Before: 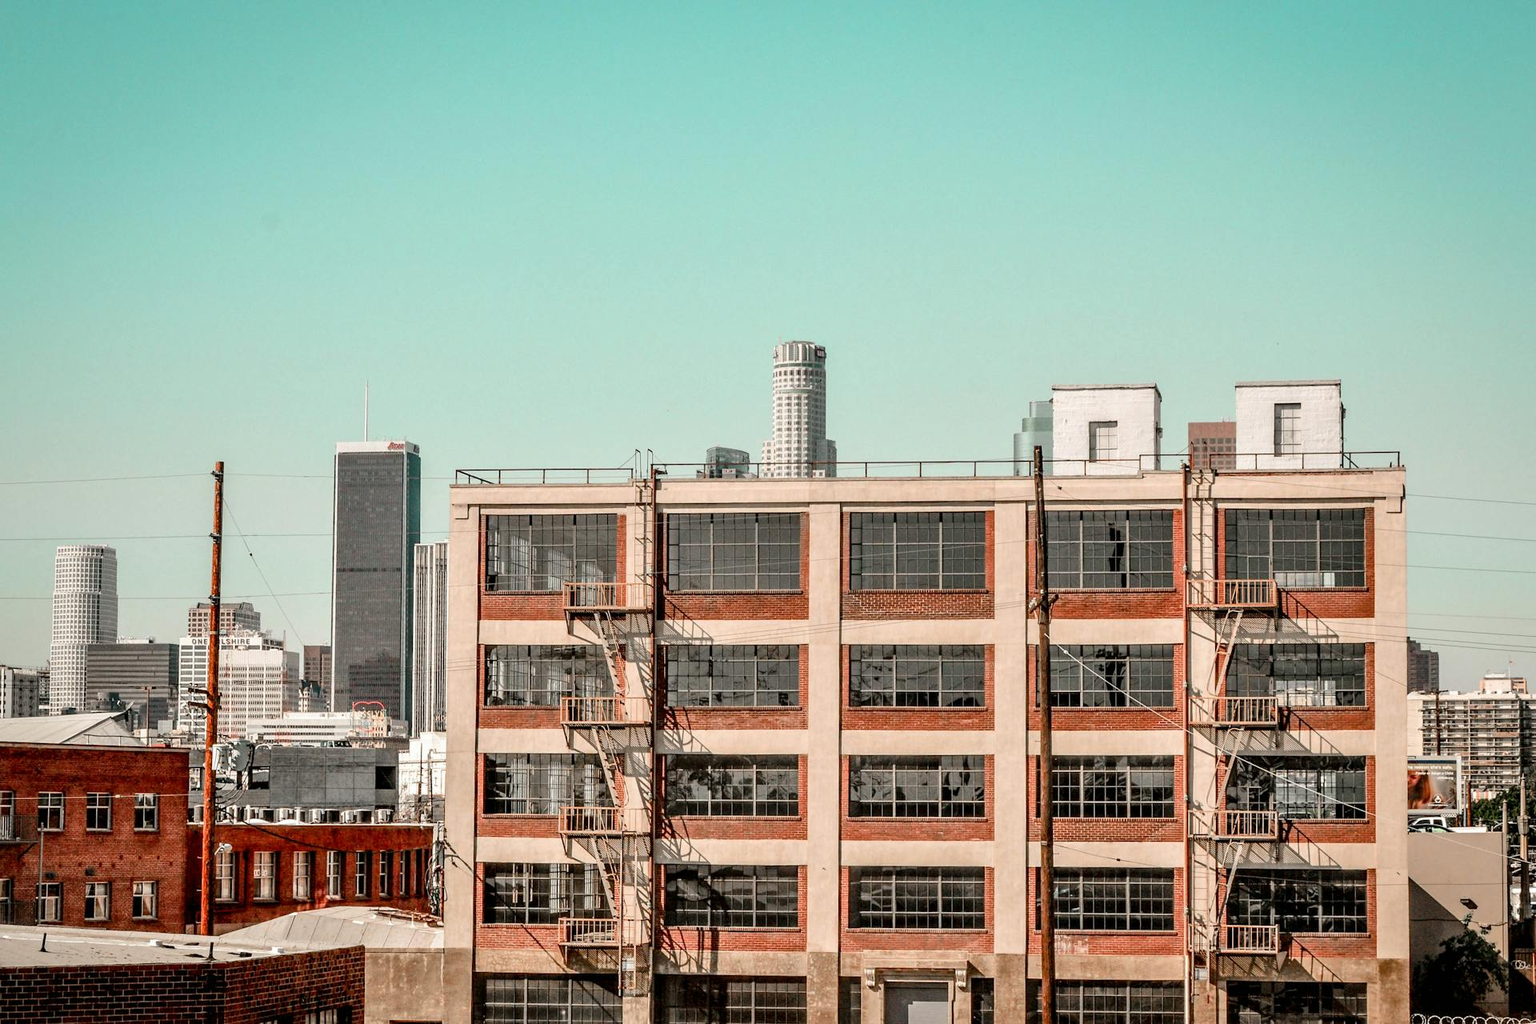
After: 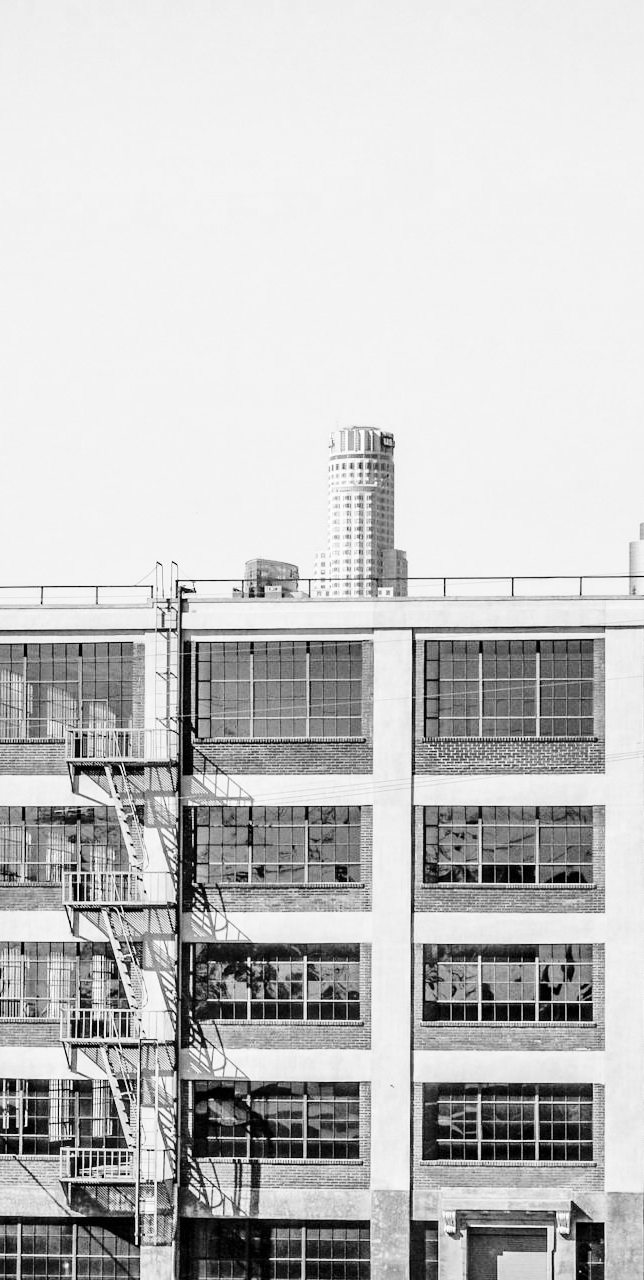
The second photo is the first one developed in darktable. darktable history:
crop: left 33.262%, right 33.165%
color zones: curves: ch0 [(0, 0.613) (0.01, 0.613) (0.245, 0.448) (0.498, 0.529) (0.642, 0.665) (0.879, 0.777) (0.99, 0.613)]; ch1 [(0, 0) (0.143, 0) (0.286, 0) (0.429, 0) (0.571, 0) (0.714, 0) (0.857, 0)]
base curve: curves: ch0 [(0, 0) (0.028, 0.03) (0.121, 0.232) (0.46, 0.748) (0.859, 0.968) (1, 1)], exposure shift 0.01, preserve colors none
